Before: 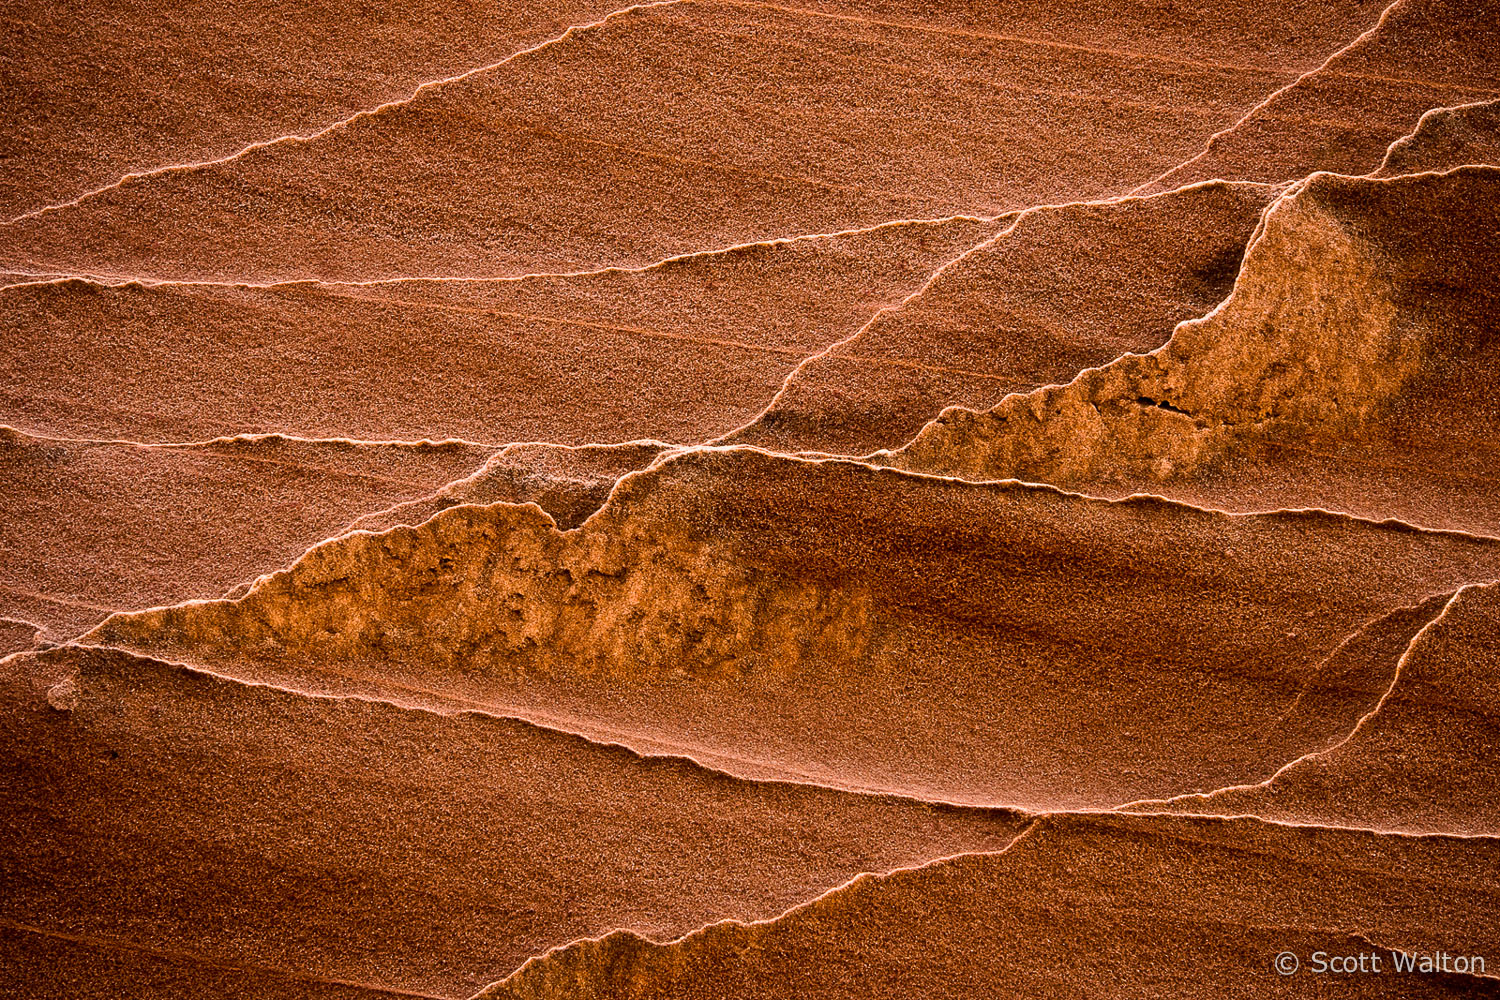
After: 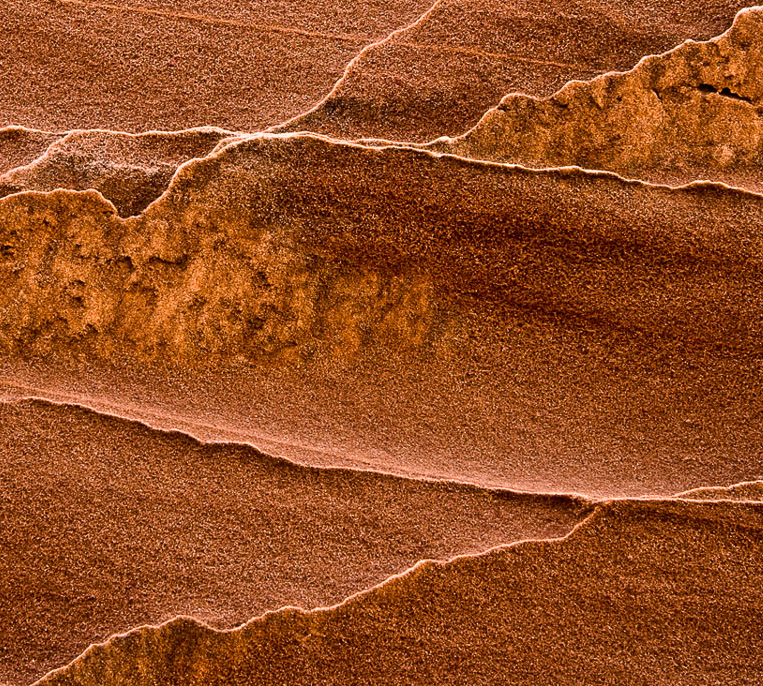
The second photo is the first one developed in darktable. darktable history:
crop and rotate: left 29.286%, top 31.379%, right 19.825%
